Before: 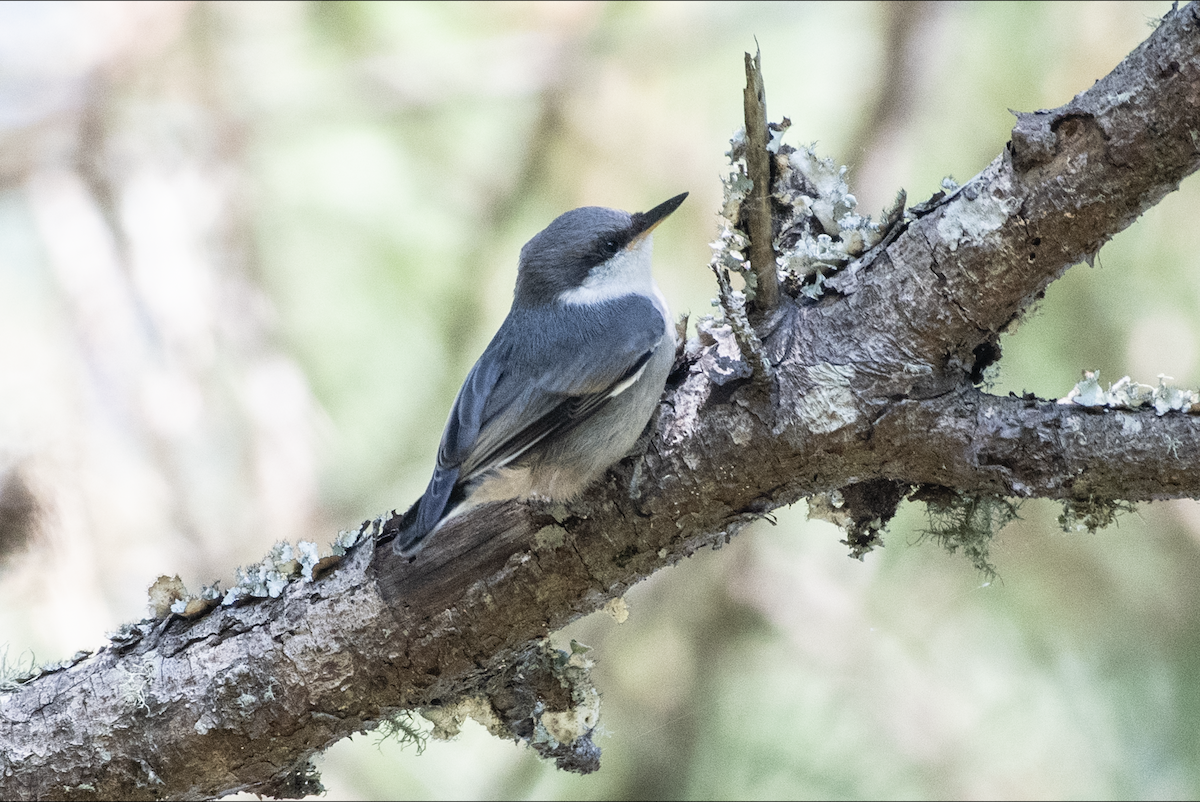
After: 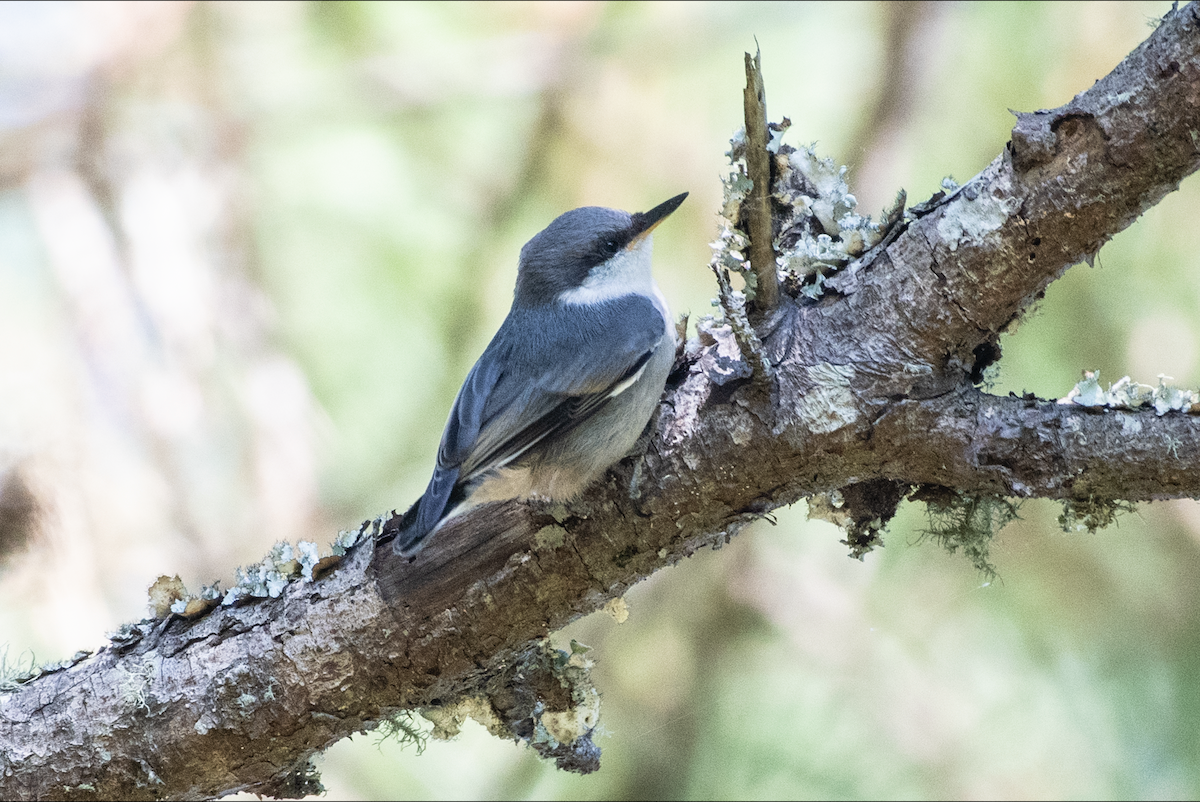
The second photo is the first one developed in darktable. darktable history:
velvia: strength 29.94%
